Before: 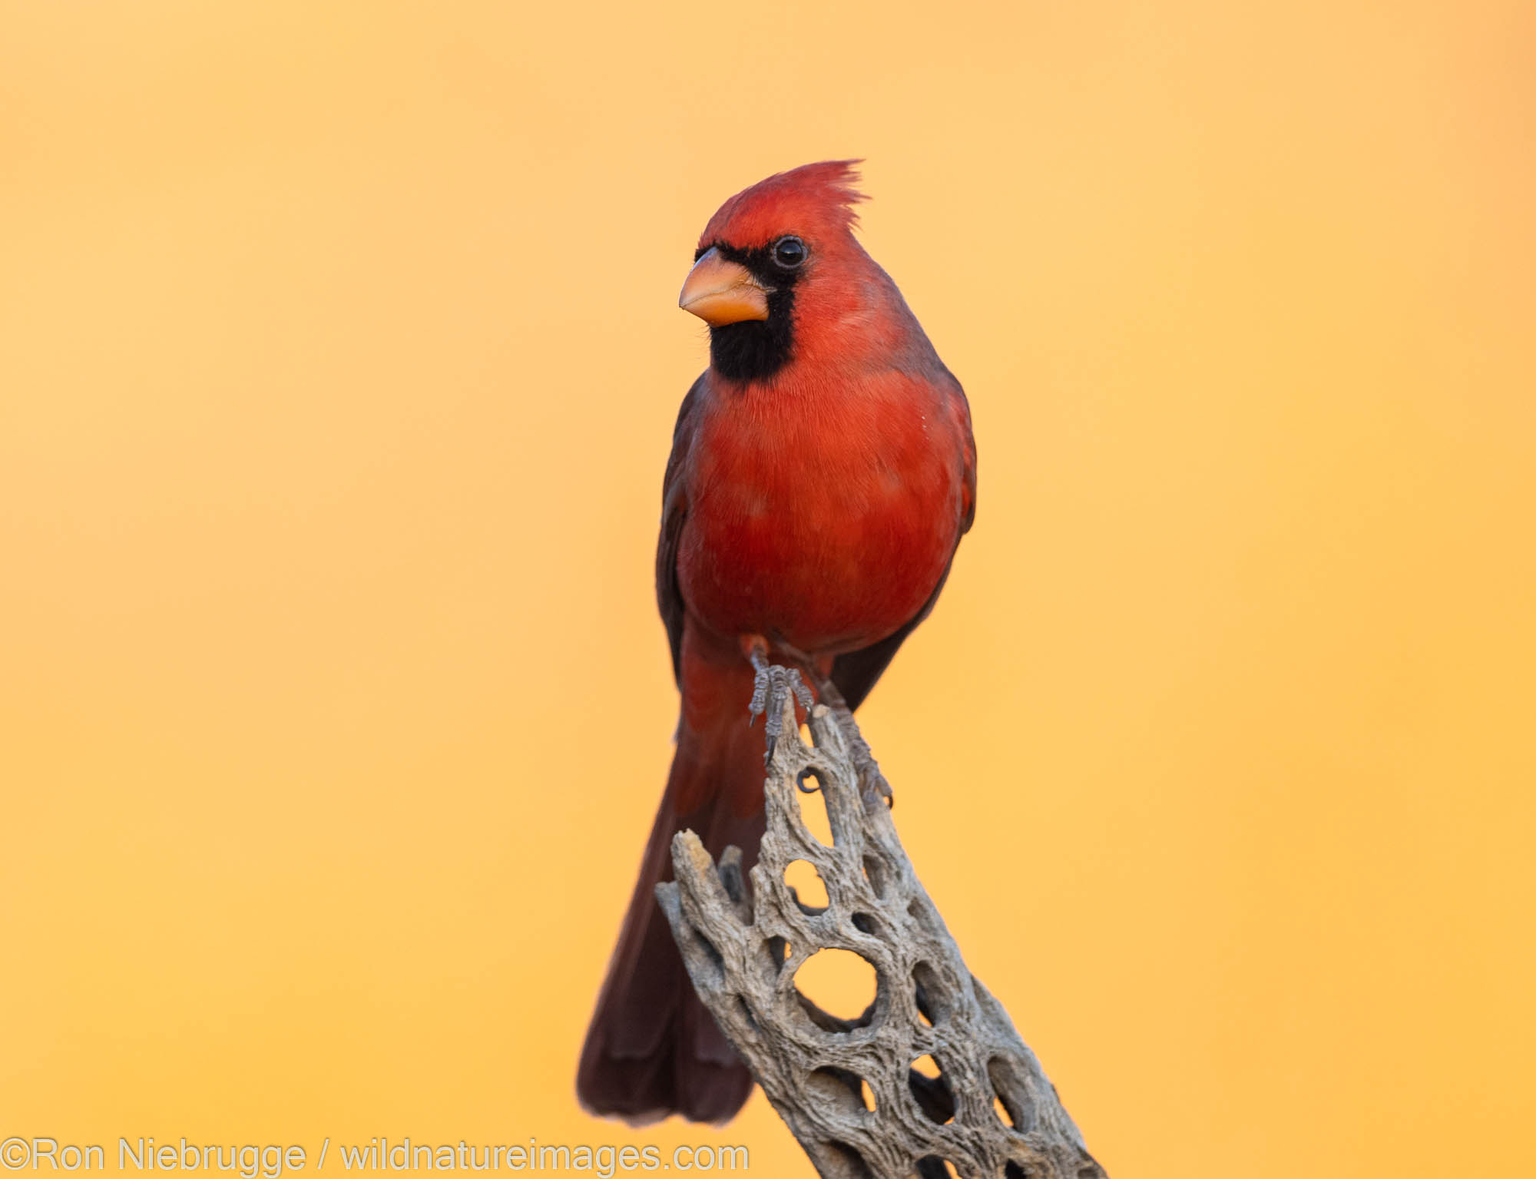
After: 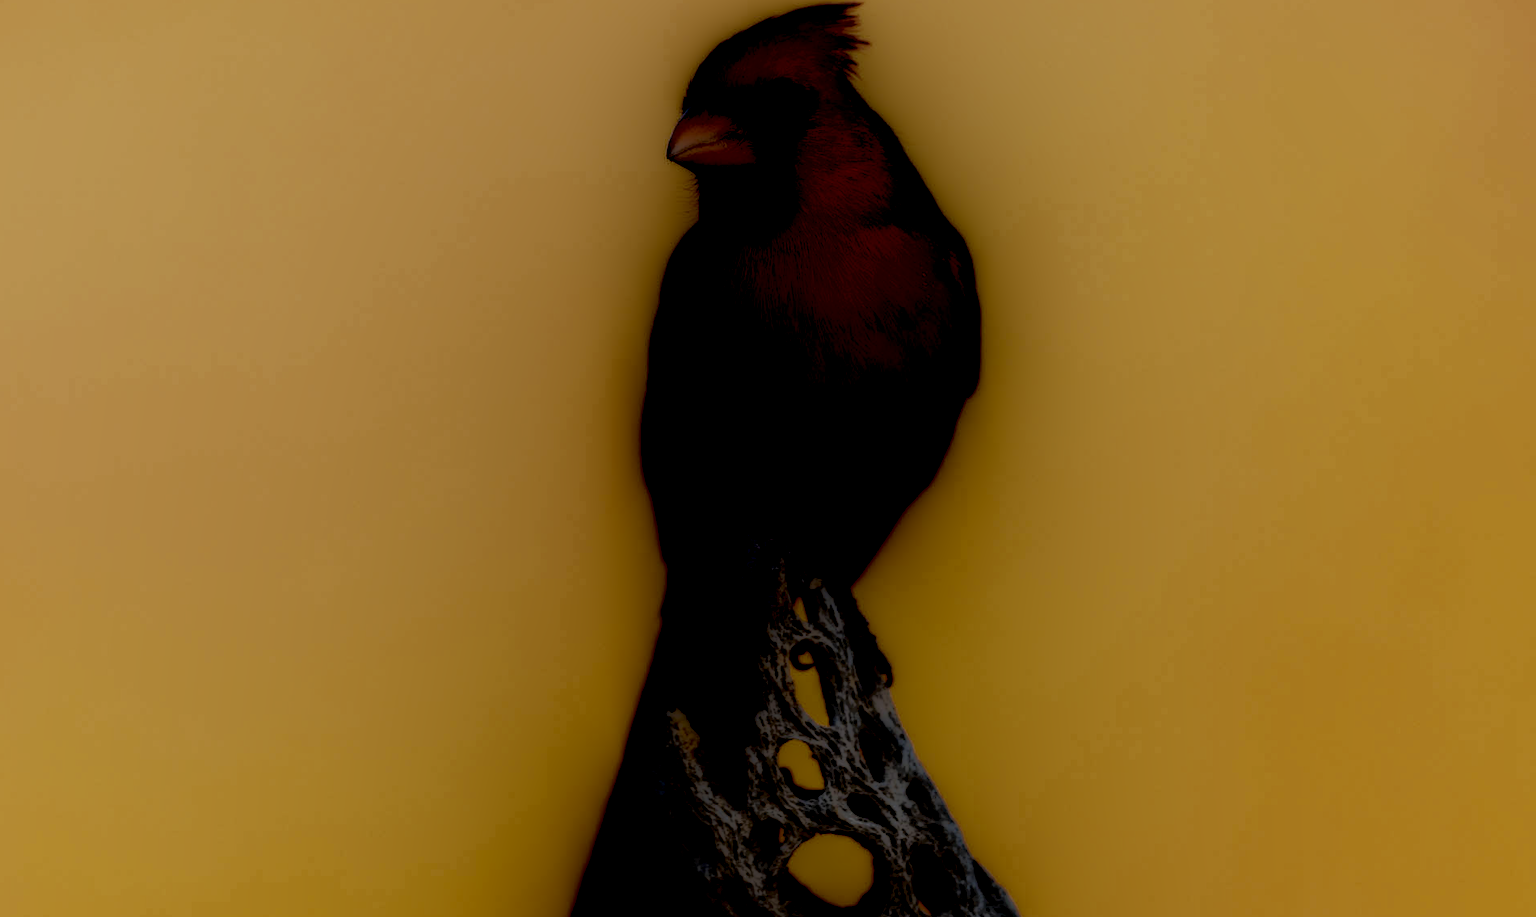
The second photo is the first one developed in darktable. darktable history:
contrast brightness saturation: contrast 0.132, brightness -0.049, saturation 0.154
base curve: curves: ch0 [(0, 0) (0.028, 0.03) (0.121, 0.232) (0.46, 0.748) (0.859, 0.968) (1, 1)]
crop and rotate: left 2.958%, top 13.372%, right 1.986%, bottom 12.621%
exposure: black level correction 0.001, compensate exposure bias true, compensate highlight preservation false
local contrast: highlights 1%, shadows 238%, detail 164%, midtone range 0.004
